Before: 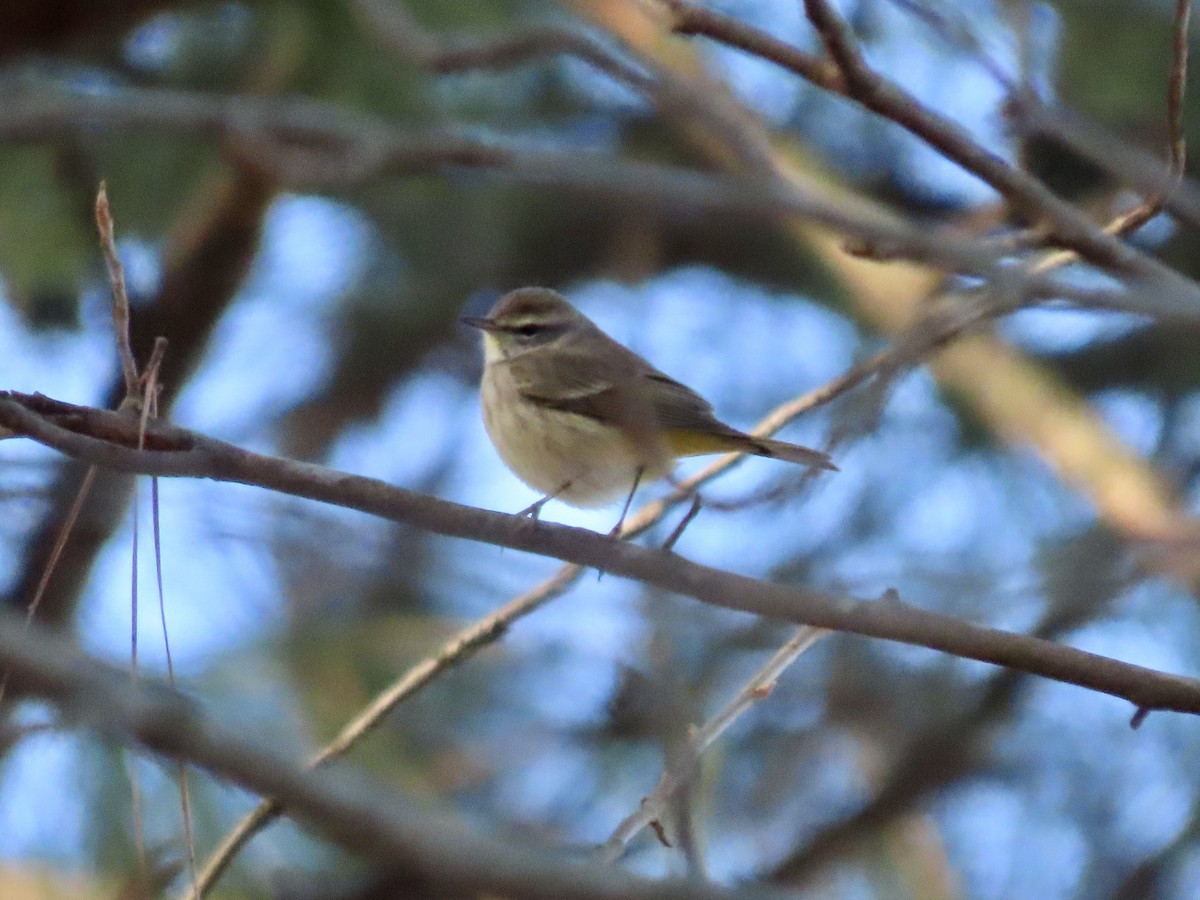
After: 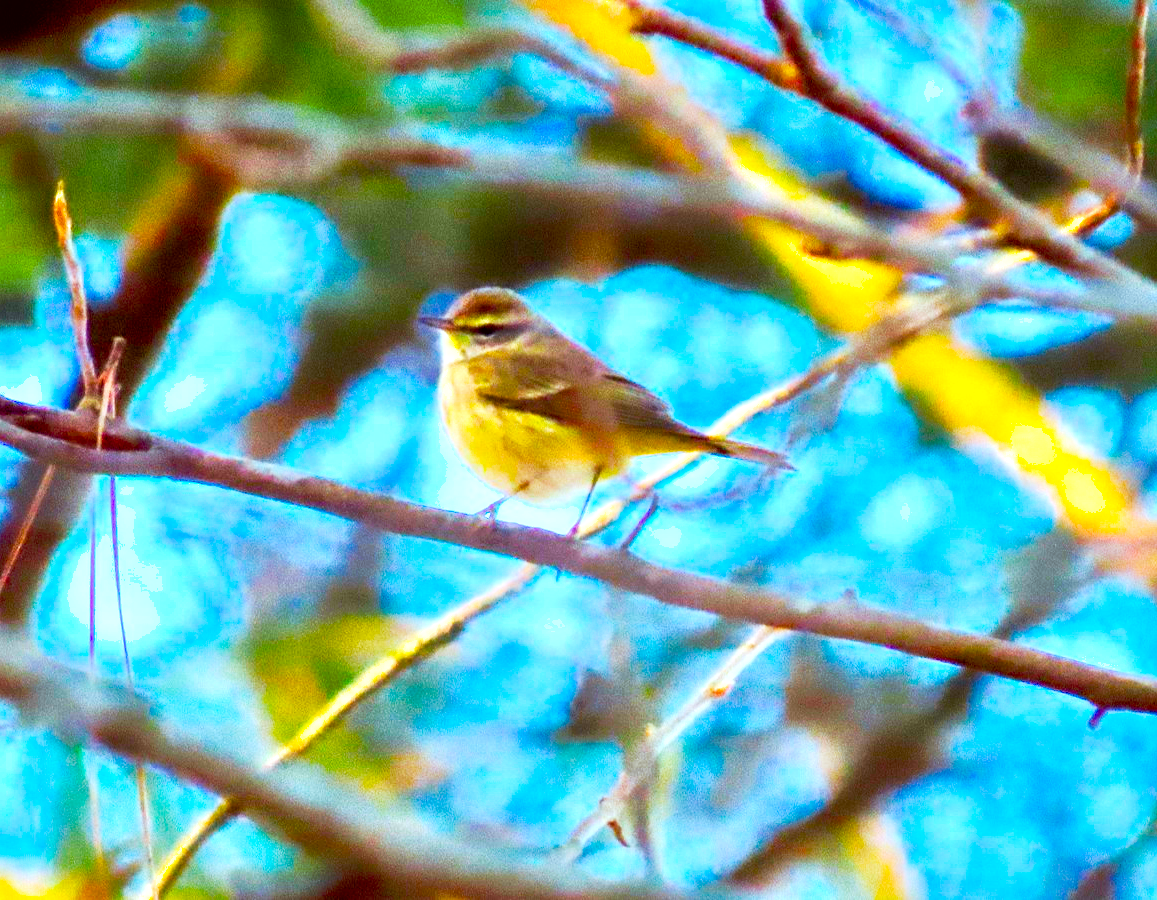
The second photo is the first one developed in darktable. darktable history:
crop and rotate: left 3.522%
local contrast: highlights 104%, shadows 102%, detail 120%, midtone range 0.2
tone equalizer: -7 EV 0.16 EV, -6 EV 0.631 EV, -5 EV 1.18 EV, -4 EV 1.37 EV, -3 EV 1.16 EV, -2 EV 0.6 EV, -1 EV 0.161 EV, edges refinement/feathering 500, mask exposure compensation -1.57 EV, preserve details guided filter
tone curve: curves: ch0 [(0, 0.013) (0.054, 0.018) (0.205, 0.191) (0.289, 0.292) (0.39, 0.424) (0.493, 0.551) (0.647, 0.752) (0.796, 0.887) (1, 0.998)]; ch1 [(0, 0) (0.371, 0.339) (0.477, 0.452) (0.494, 0.495) (0.501, 0.501) (0.51, 0.516) (0.54, 0.557) (0.572, 0.605) (0.625, 0.687) (0.774, 0.841) (1, 1)]; ch2 [(0, 0) (0.32, 0.281) (0.403, 0.399) (0.441, 0.428) (0.47, 0.469) (0.498, 0.496) (0.524, 0.543) (0.551, 0.579) (0.633, 0.665) (0.7, 0.711) (1, 1)], preserve colors none
shadows and highlights: on, module defaults
color balance rgb: power › chroma 0.666%, power › hue 60°, perceptual saturation grading › global saturation 99.772%, perceptual brilliance grading › global brilliance 14.582%, perceptual brilliance grading › shadows -34.238%, global vibrance 34.407%
color correction: highlights a* -4.97, highlights b* -4.02, shadows a* 3.79, shadows b* 4.32
